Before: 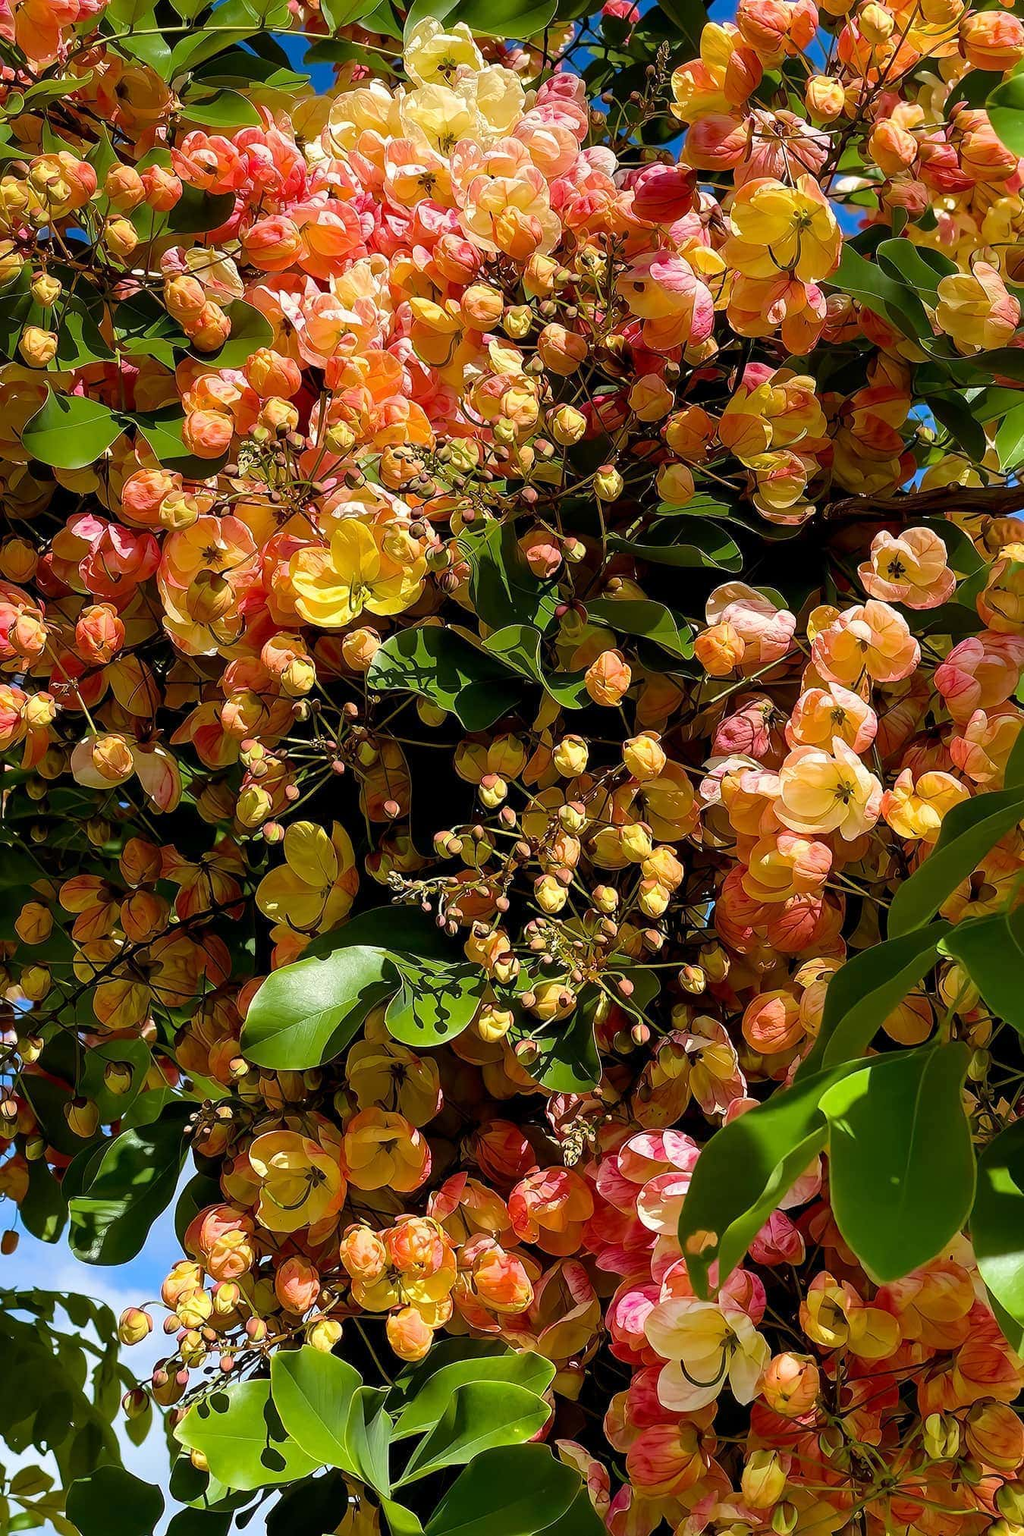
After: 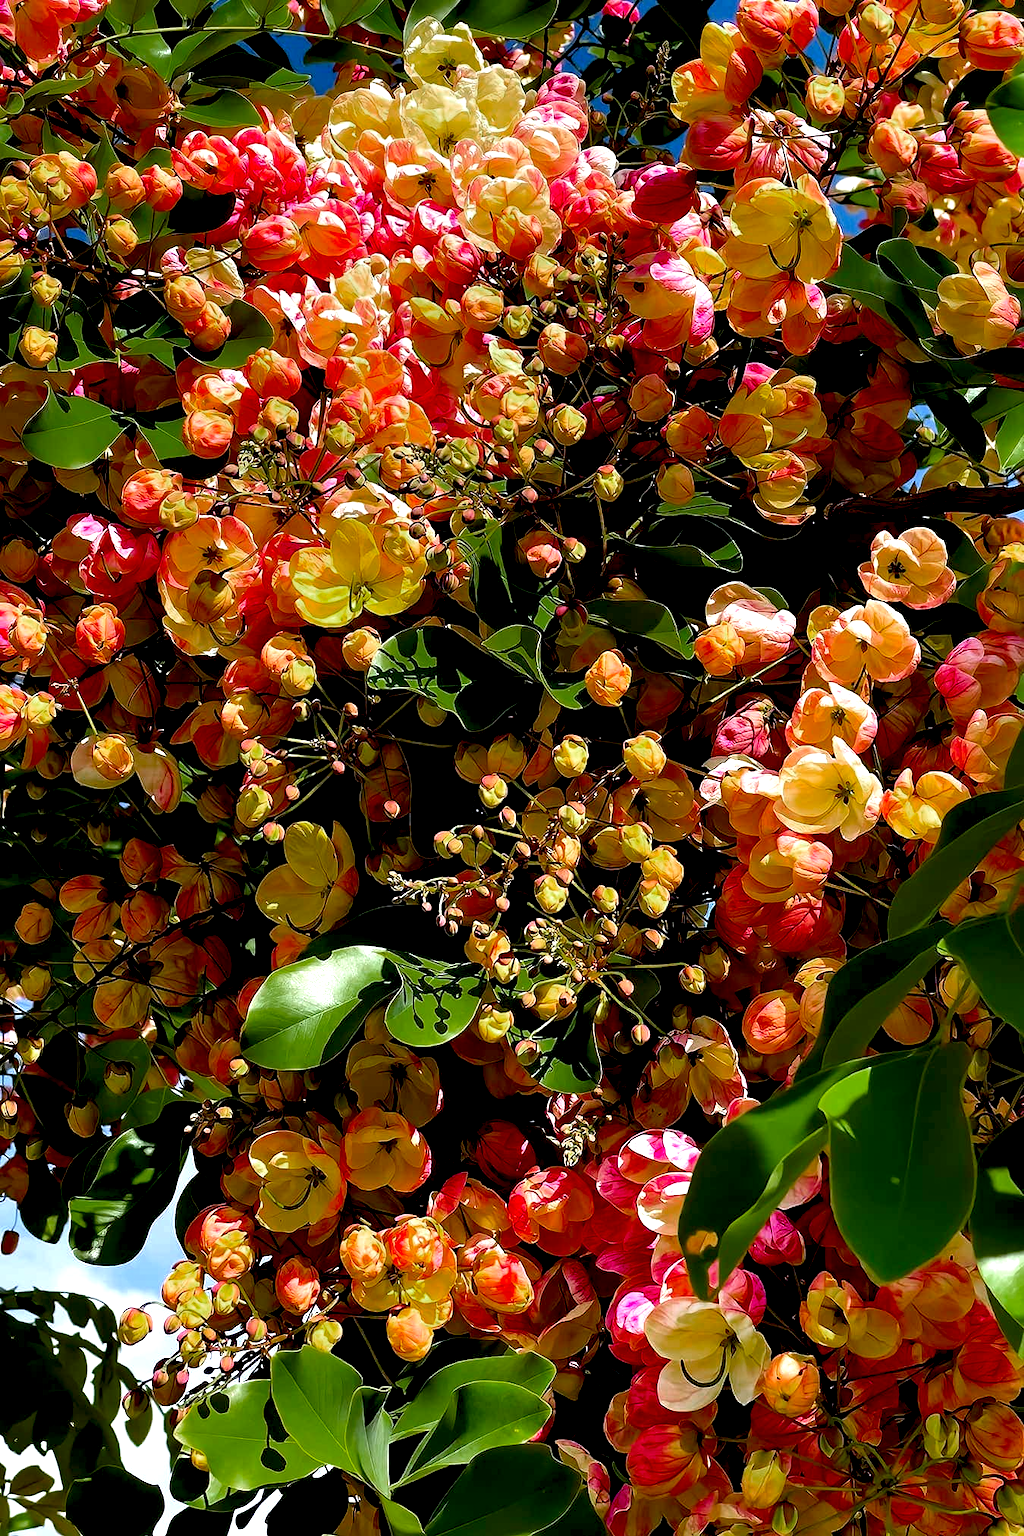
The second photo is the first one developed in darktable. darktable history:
contrast equalizer: y [[0.6 ×6], [0.55 ×6], [0 ×6], [0 ×6], [0 ×6]]
exposure: black level correction 0.009, compensate highlight preservation false
color zones: curves: ch0 [(0, 0.48) (0.209, 0.398) (0.305, 0.332) (0.429, 0.493) (0.571, 0.5) (0.714, 0.5) (0.857, 0.5) (1, 0.48)]; ch1 [(0, 0.633) (0.143, 0.586) (0.286, 0.489) (0.429, 0.448) (0.571, 0.31) (0.714, 0.335) (0.857, 0.492) (1, 0.633)]; ch2 [(0, 0.448) (0.143, 0.498) (0.286, 0.5) (0.429, 0.5) (0.571, 0.5) (0.714, 0.5) (0.857, 0.5) (1, 0.448)]
